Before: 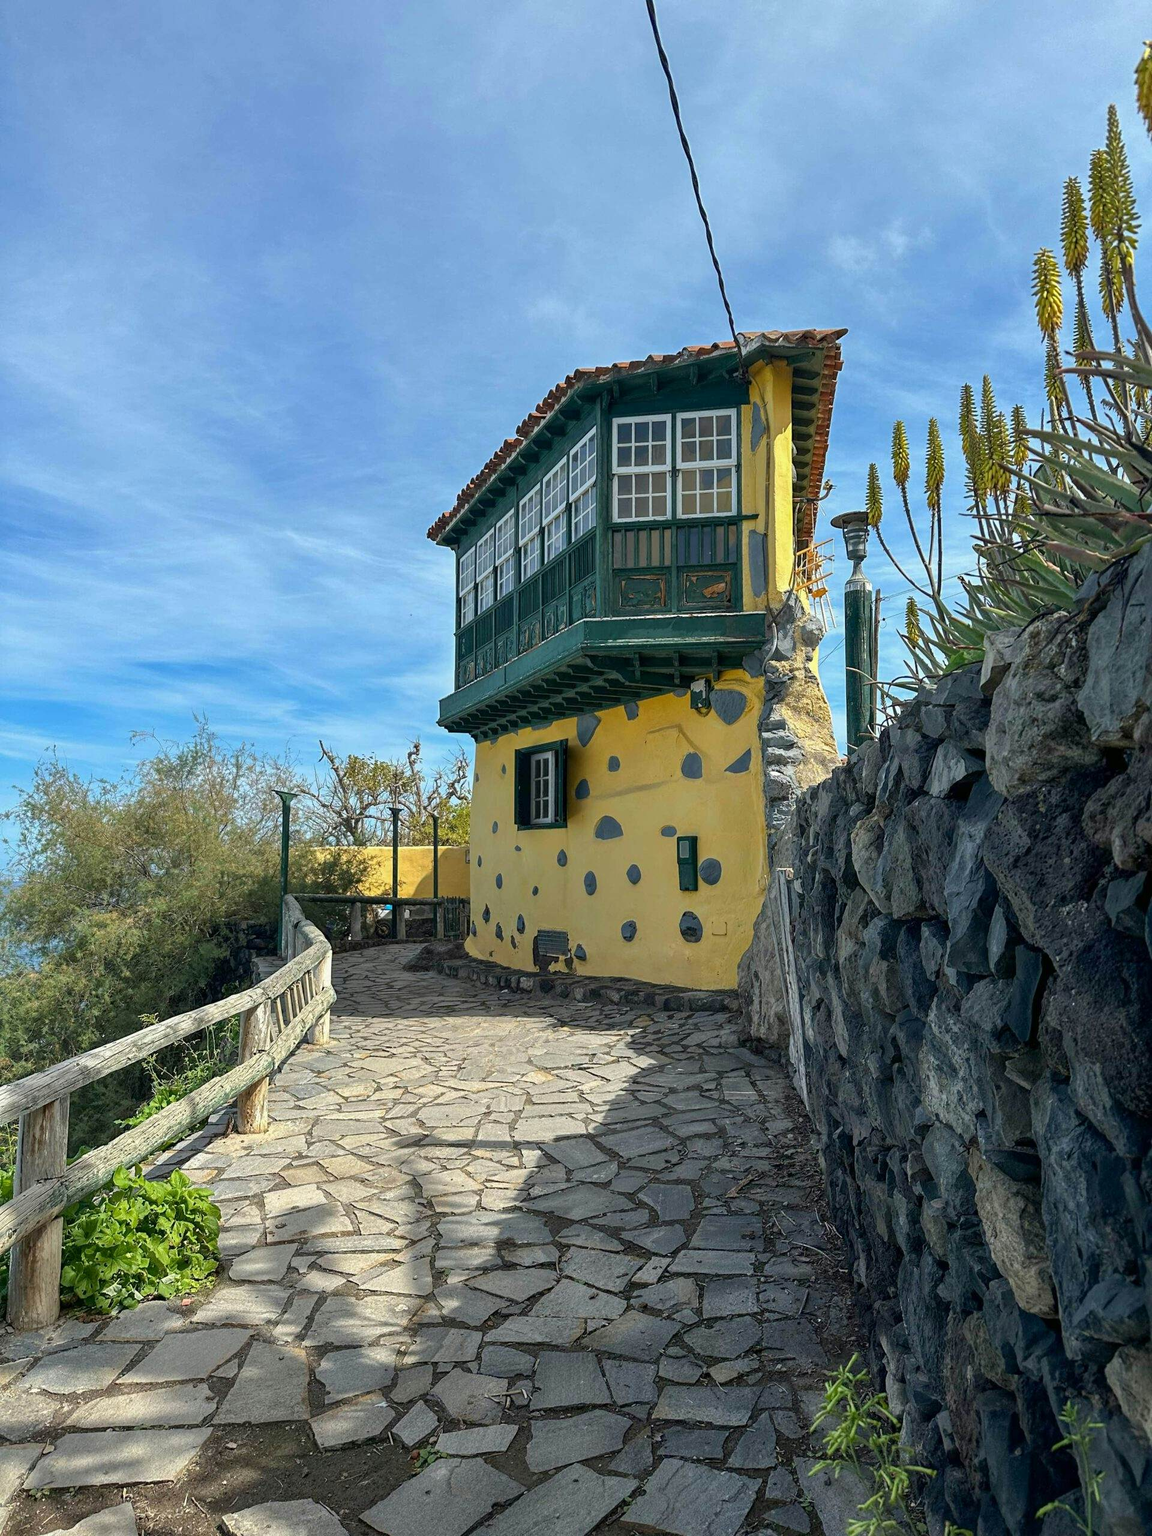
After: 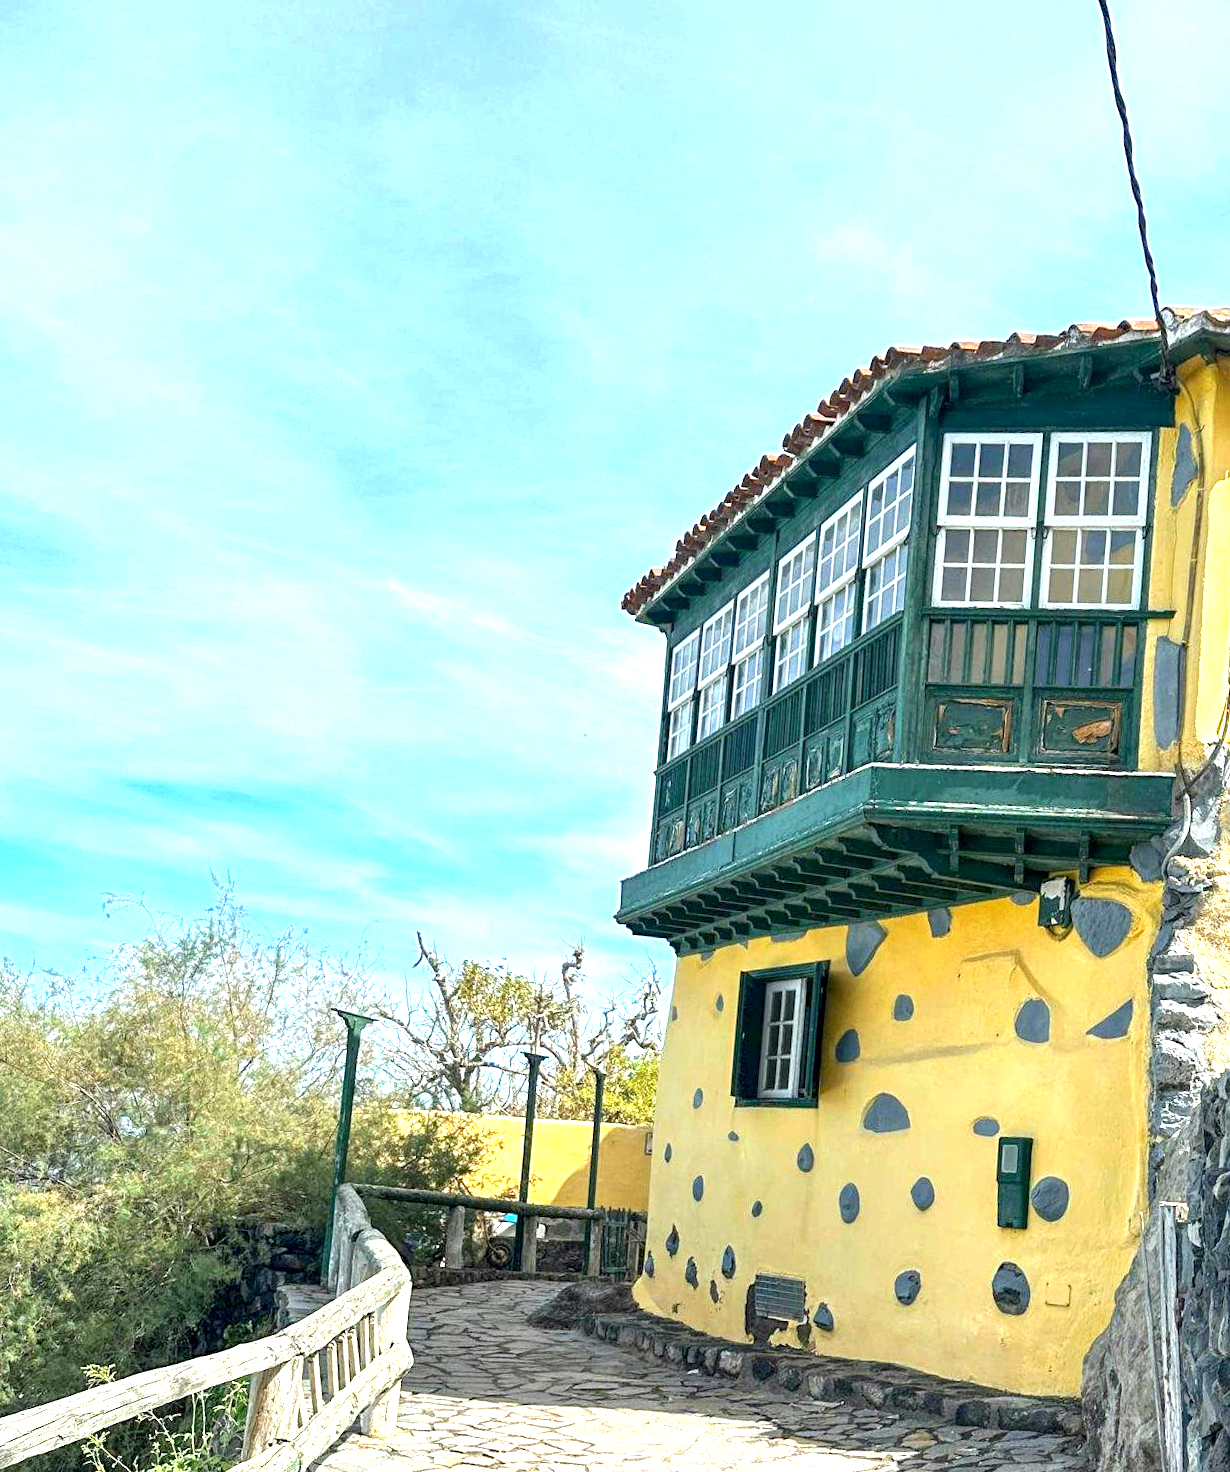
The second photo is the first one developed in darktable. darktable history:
crop and rotate: angle -4.31°, left 2.028%, top 6.707%, right 27.621%, bottom 30.175%
local contrast: highlights 105%, shadows 100%, detail 120%, midtone range 0.2
exposure: black level correction 0.001, exposure 1.398 EV, compensate exposure bias true, compensate highlight preservation false
